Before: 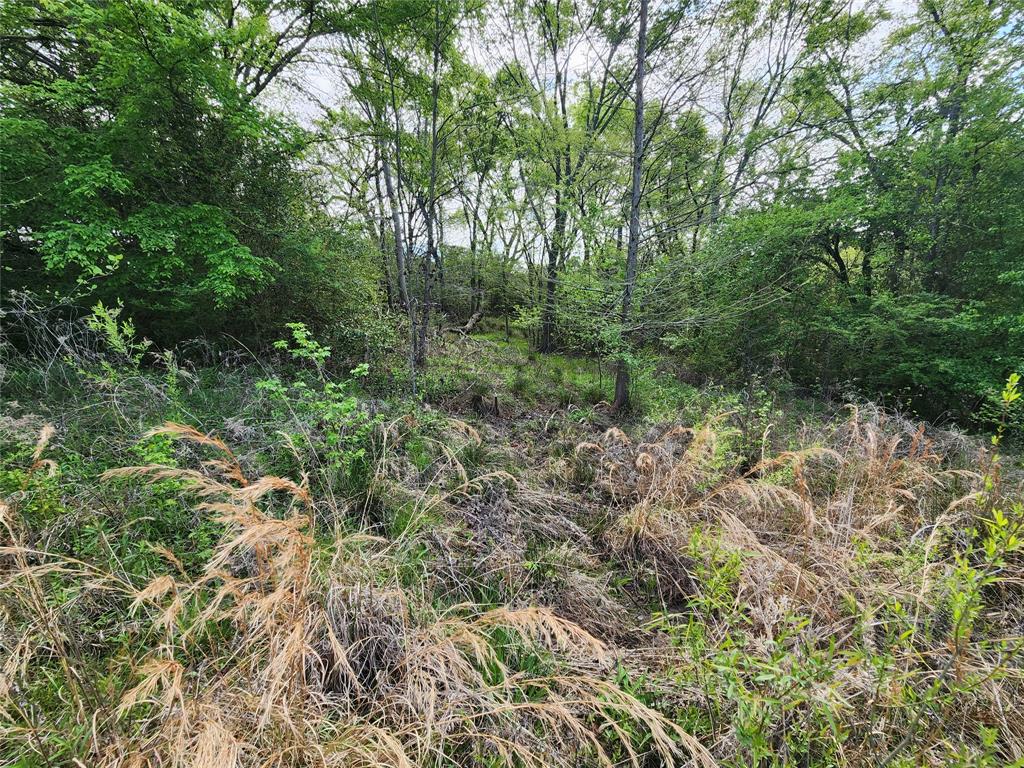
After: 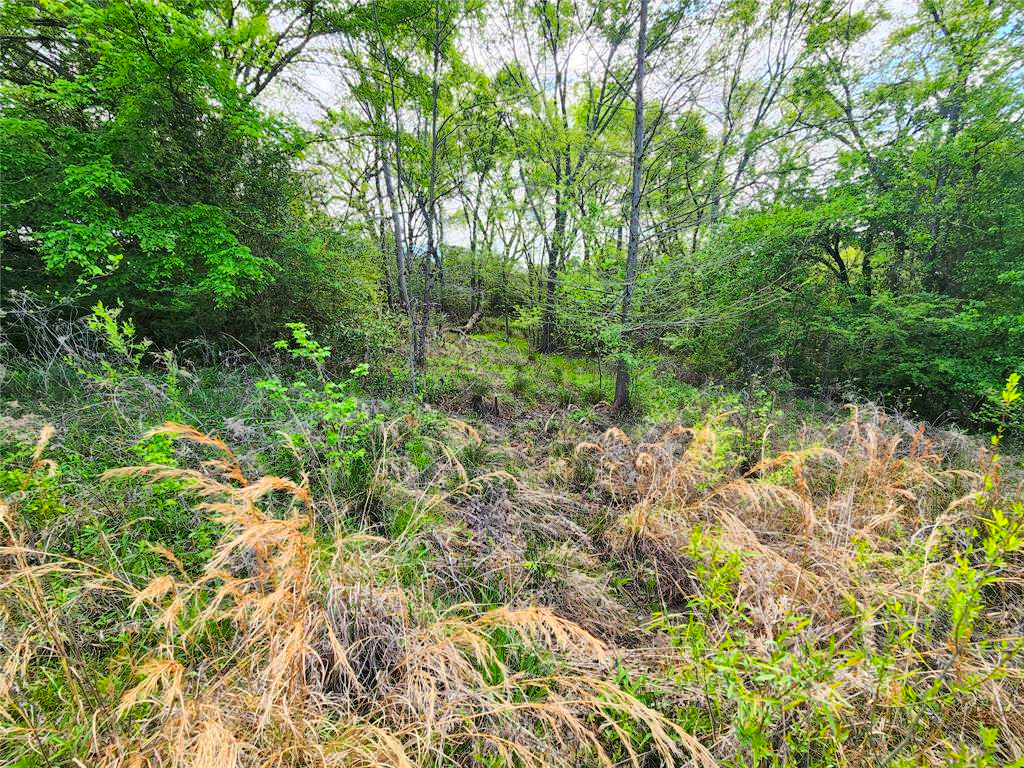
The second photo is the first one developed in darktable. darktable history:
color zones: curves: ch0 [(0, 0.613) (0.01, 0.613) (0.245, 0.448) (0.498, 0.529) (0.642, 0.665) (0.879, 0.777) (0.99, 0.613)]; ch1 [(0, 0) (0.143, 0) (0.286, 0) (0.429, 0) (0.571, 0) (0.714, 0) (0.857, 0)], mix -121.96%
color balance: output saturation 120%
color calibration: x 0.342, y 0.356, temperature 5122 K
global tonemap: drago (1, 100), detail 1
